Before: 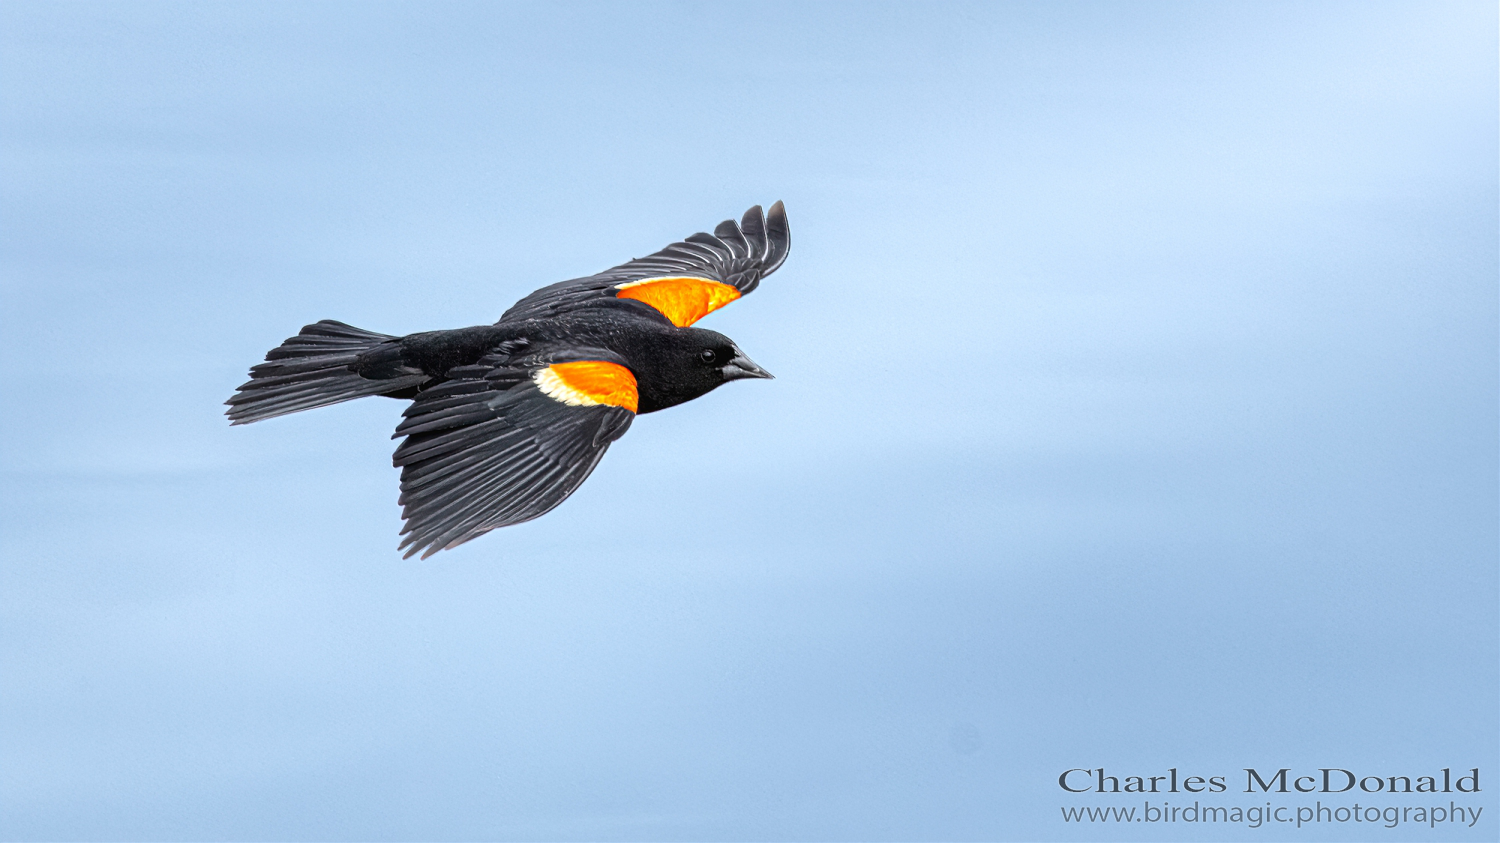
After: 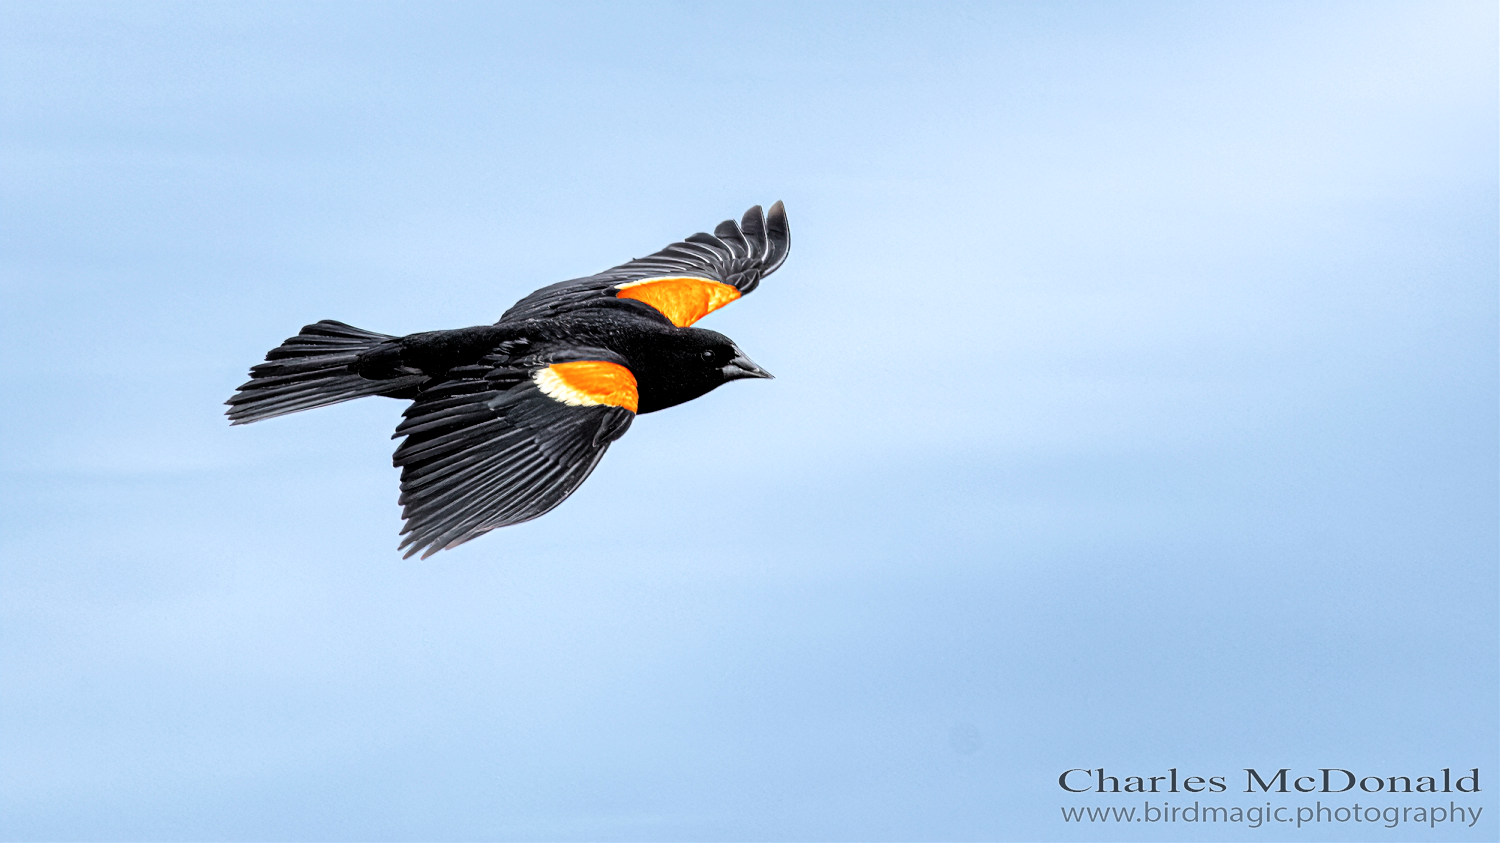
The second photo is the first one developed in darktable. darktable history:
filmic rgb: black relative exposure -6.32 EV, white relative exposure 2.79 EV, target black luminance 0%, hardness 4.6, latitude 68.24%, contrast 1.284, shadows ↔ highlights balance -3.44%, add noise in highlights 0.002, color science v3 (2019), use custom middle-gray values true, contrast in highlights soft
